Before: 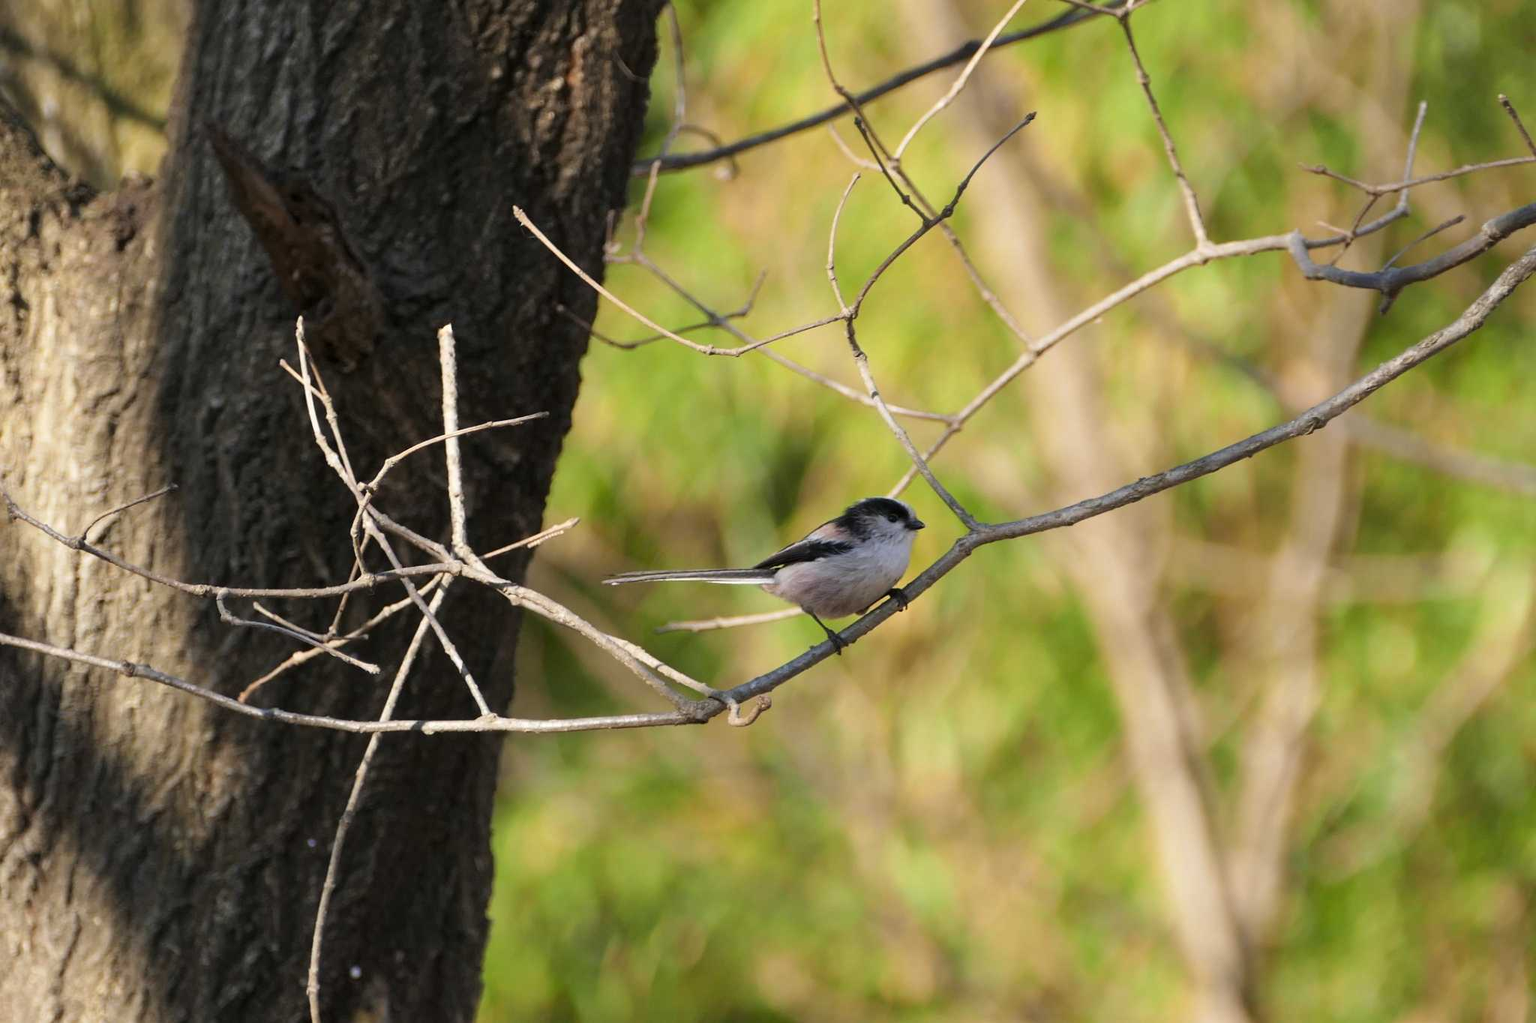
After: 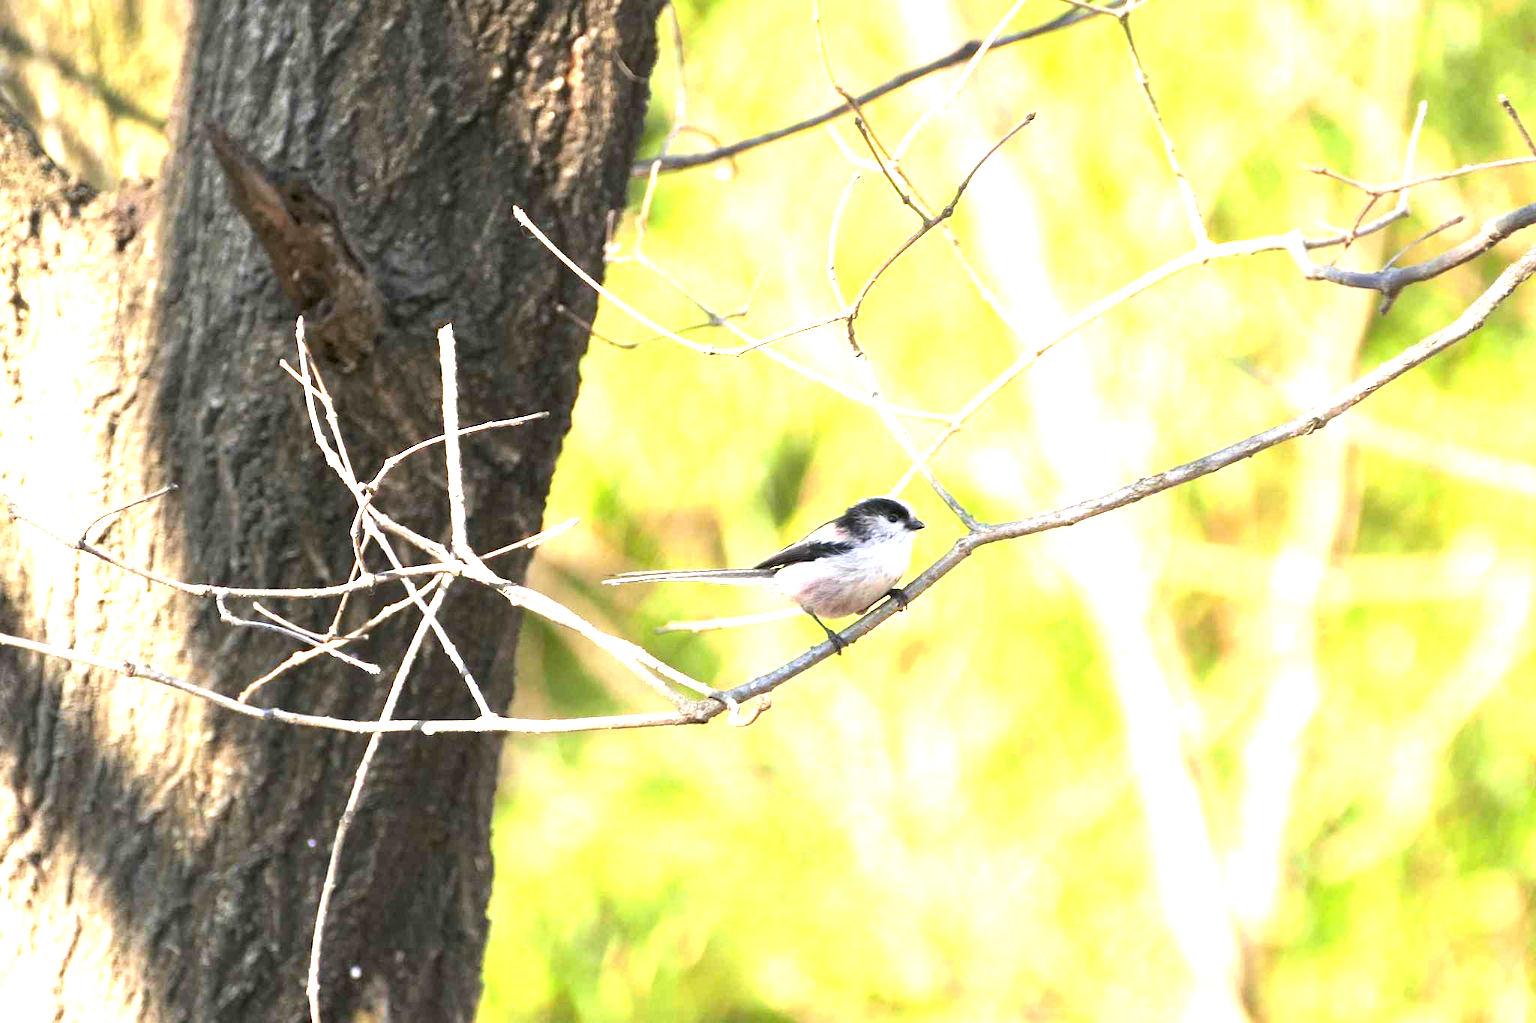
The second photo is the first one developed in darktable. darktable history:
exposure: exposure 2.221 EV, compensate highlight preservation false
